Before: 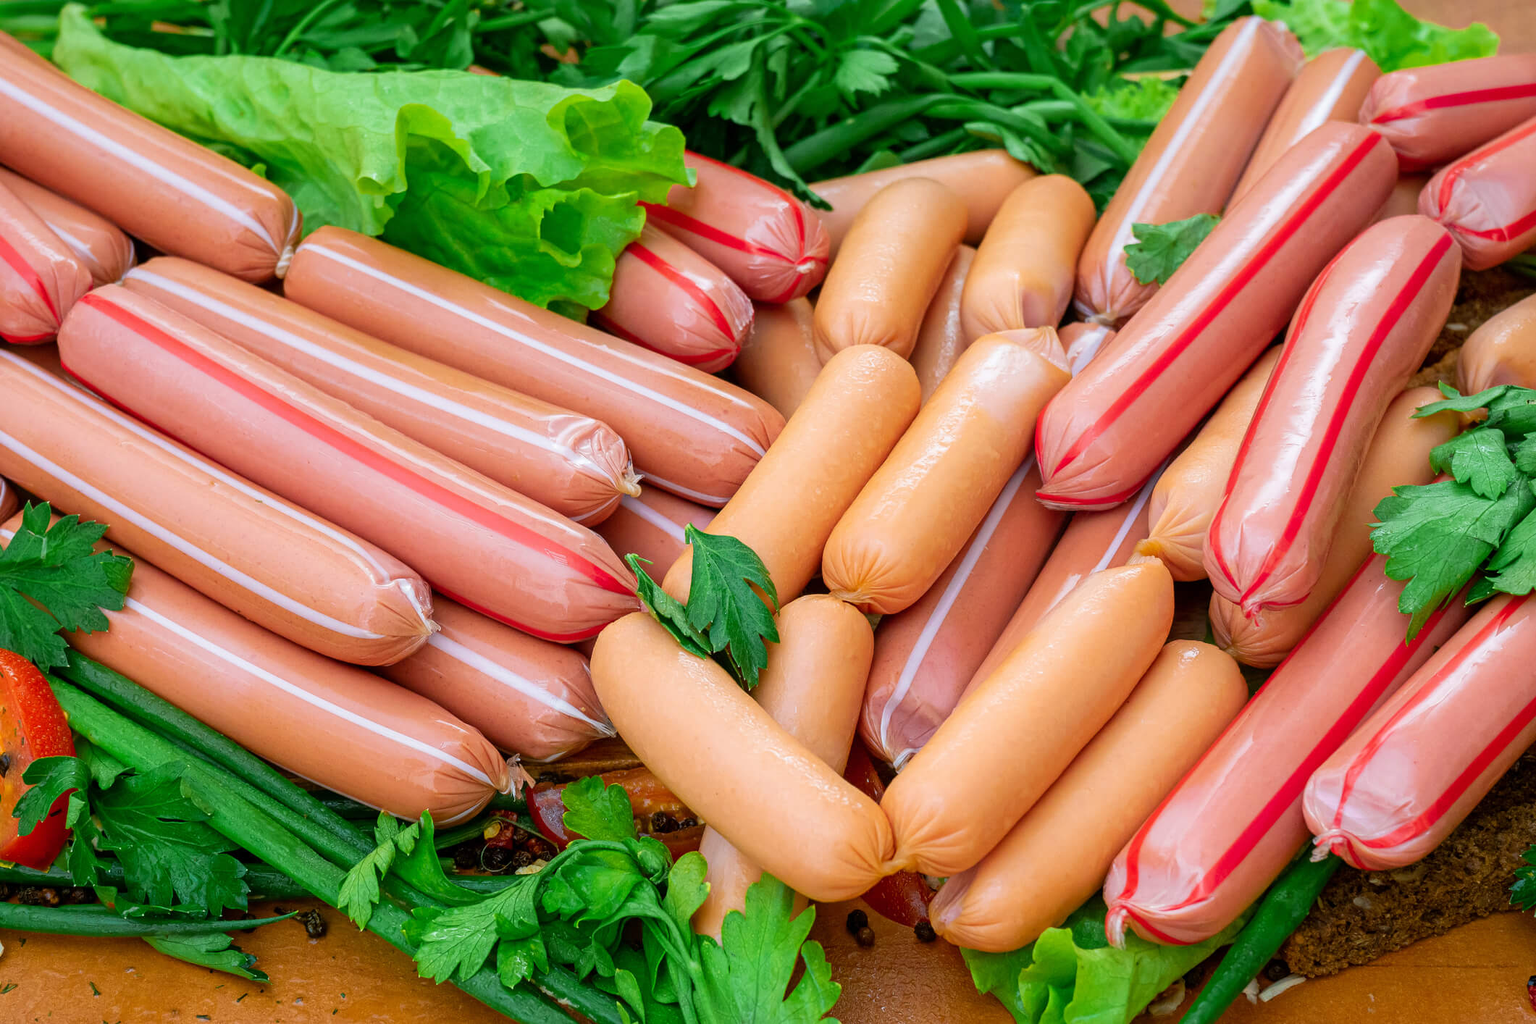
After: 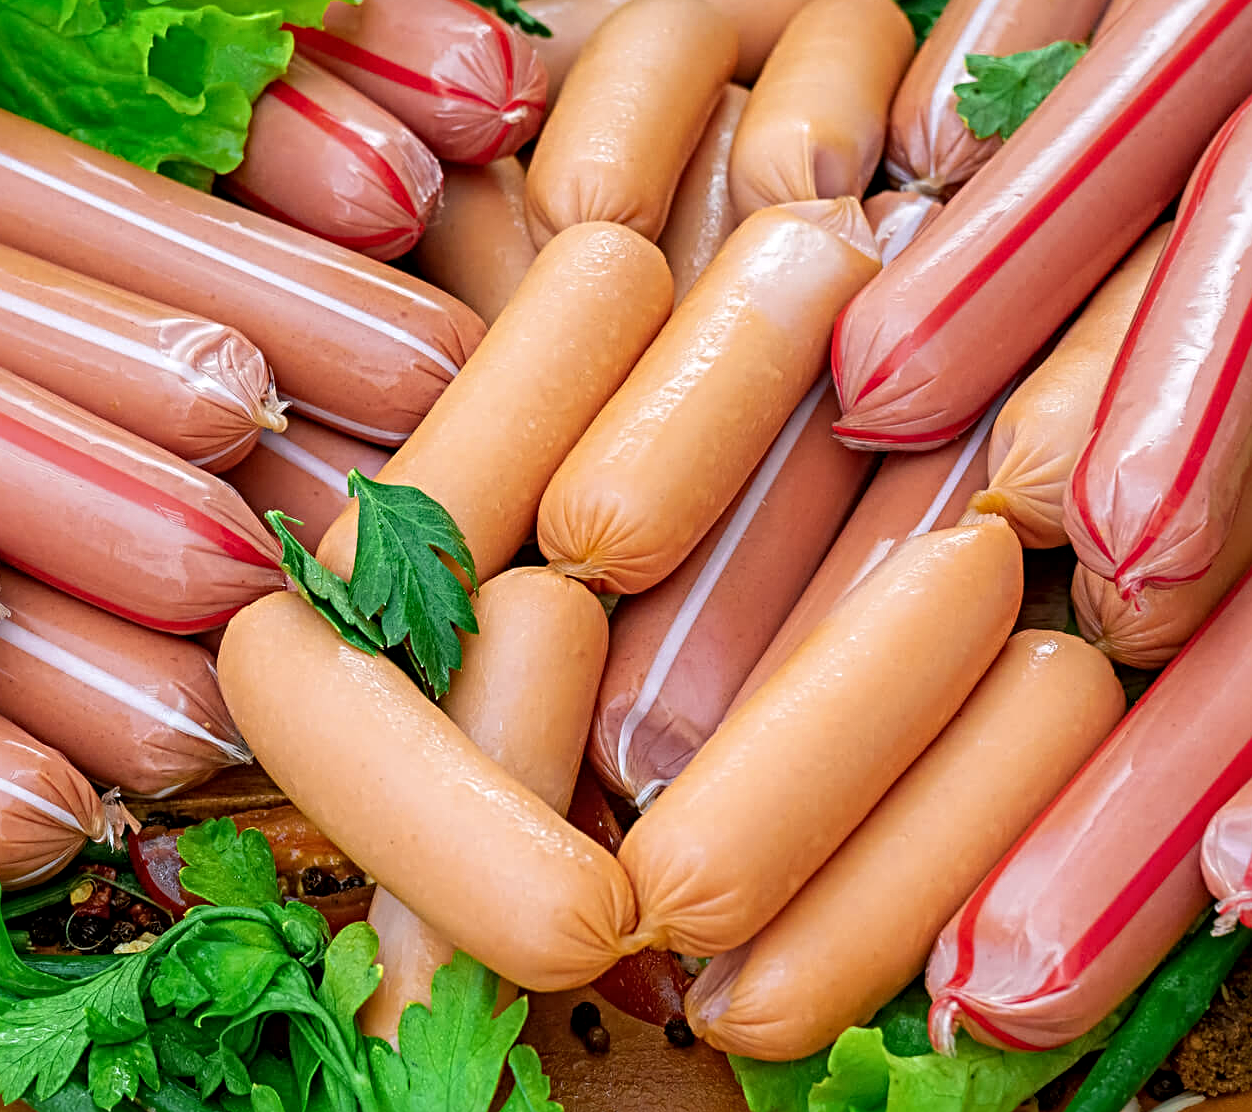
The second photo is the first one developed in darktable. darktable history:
color zones: curves: ch0 [(0.068, 0.464) (0.25, 0.5) (0.48, 0.508) (0.75, 0.536) (0.886, 0.476) (0.967, 0.456)]; ch1 [(0.066, 0.456) (0.25, 0.5) (0.616, 0.508) (0.746, 0.56) (0.934, 0.444)]
local contrast: highlights 103%, shadows 103%, detail 120%, midtone range 0.2
sharpen: radius 4.915
crop and rotate: left 28.213%, top 18.001%, right 12.723%, bottom 3.331%
